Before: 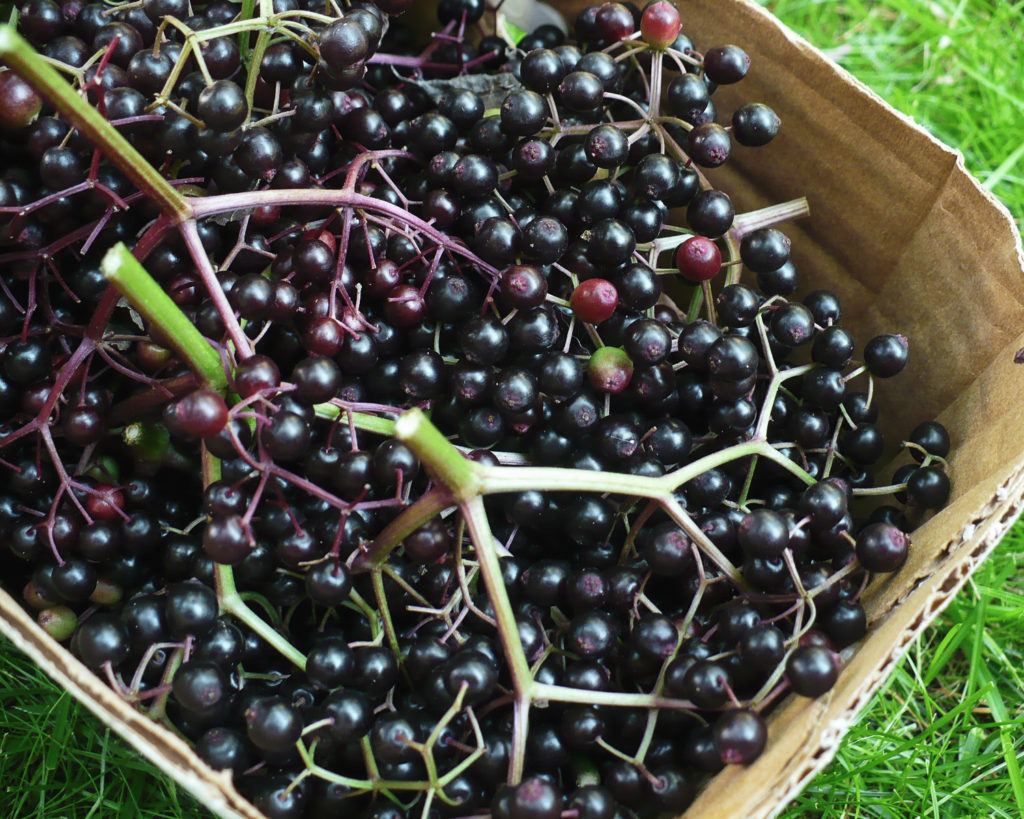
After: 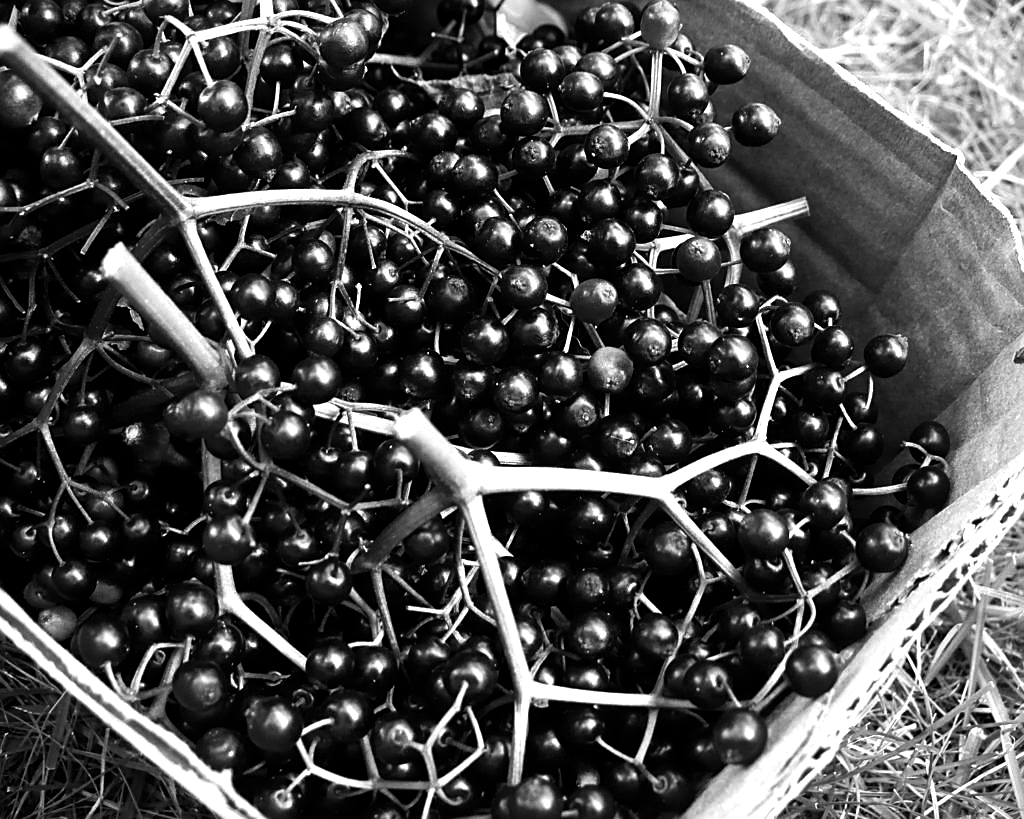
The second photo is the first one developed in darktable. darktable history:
grain: coarseness 0.09 ISO, strength 10%
monochrome: a -3.63, b -0.465
color balance rgb: shadows lift › luminance -7.7%, shadows lift › chroma 2.13%, shadows lift › hue 165.27°, power › luminance -7.77%, power › chroma 1.1%, power › hue 215.88°, highlights gain › luminance 15.15%, highlights gain › chroma 7%, highlights gain › hue 125.57°, global offset › luminance -0.33%, global offset › chroma 0.11%, global offset › hue 165.27°, perceptual saturation grading › global saturation 24.42%, perceptual saturation grading › highlights -24.42%, perceptual saturation grading › mid-tones 24.42%, perceptual saturation grading › shadows 40%, perceptual brilliance grading › global brilliance -5%, perceptual brilliance grading › highlights 24.42%, perceptual brilliance grading › mid-tones 7%, perceptual brilliance grading › shadows -5%
sharpen: on, module defaults
